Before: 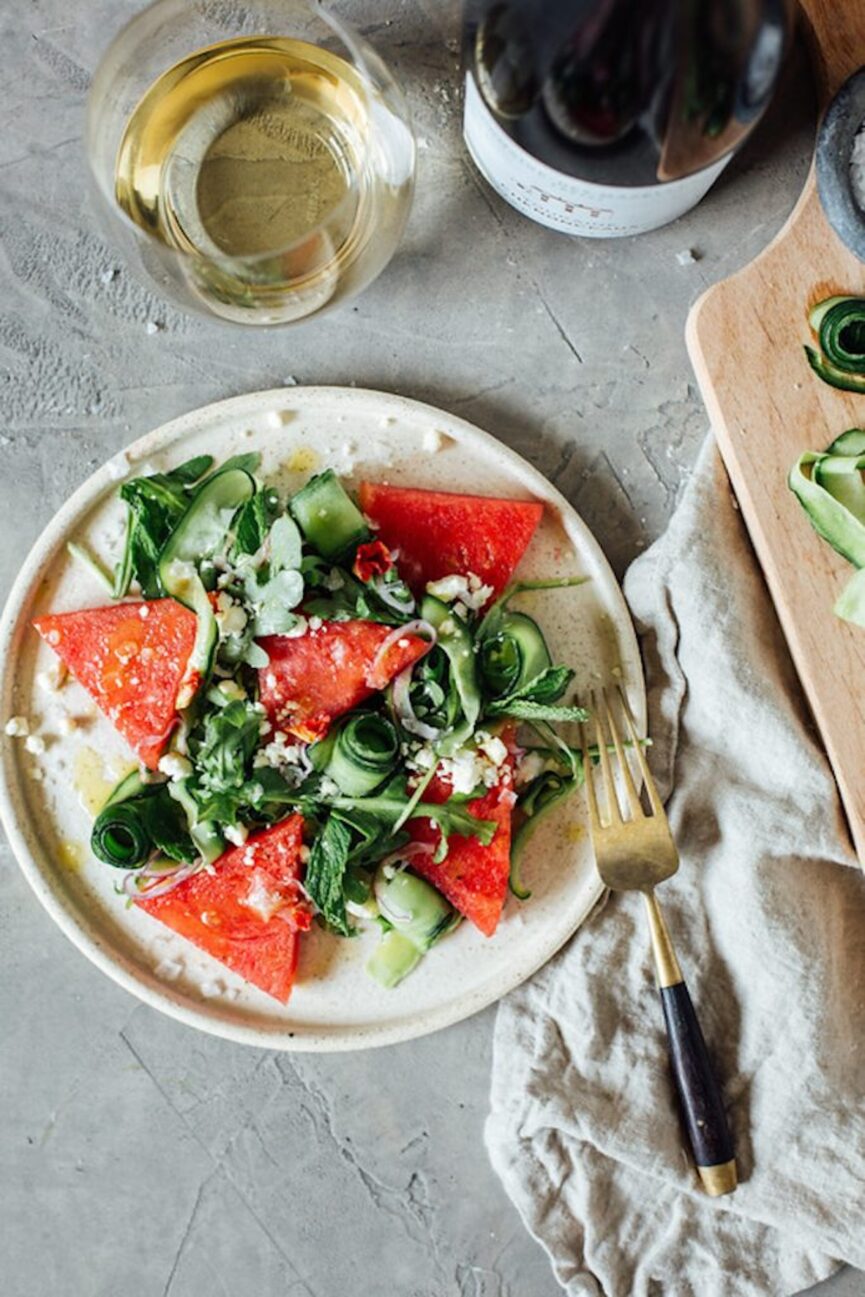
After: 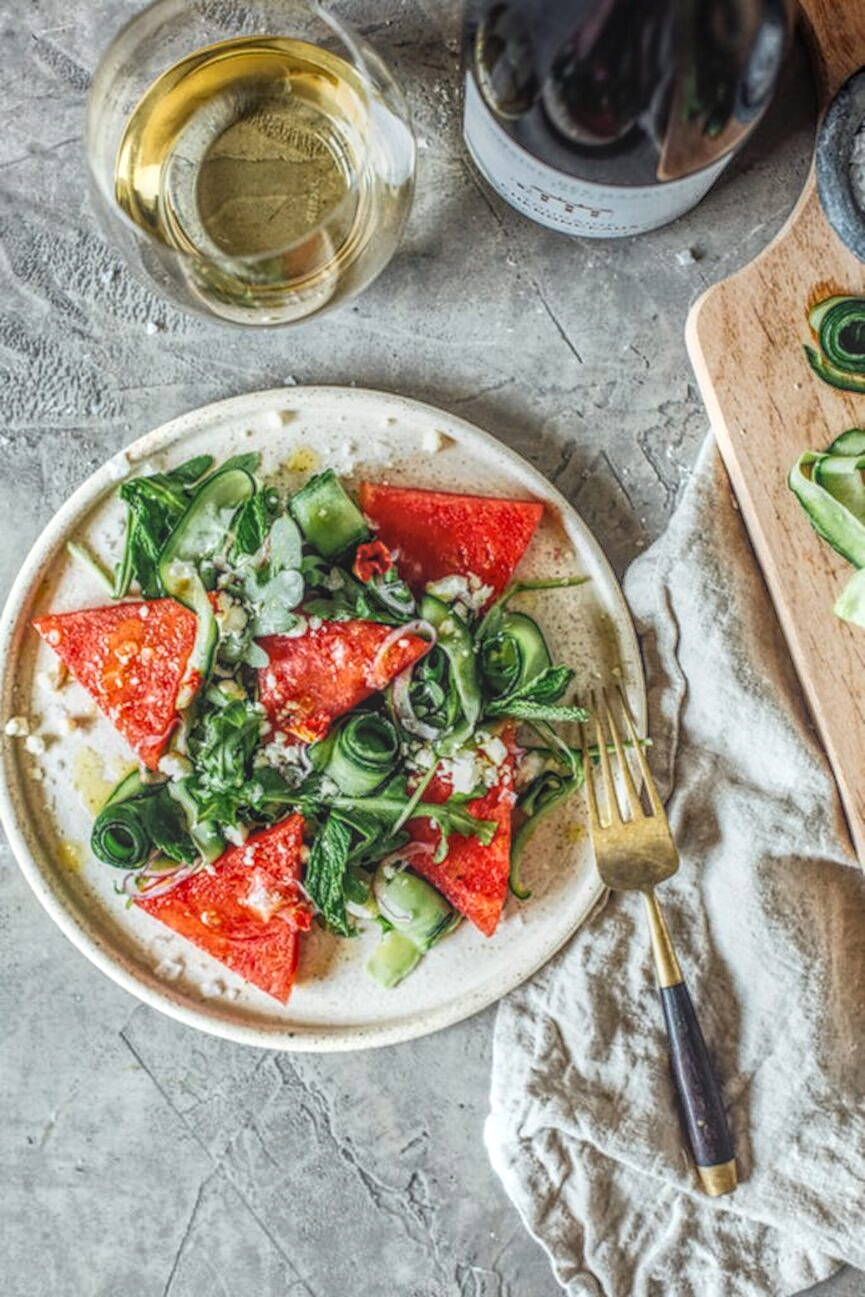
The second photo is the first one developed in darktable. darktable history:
base curve: curves: ch0 [(0, 0) (0.257, 0.25) (0.482, 0.586) (0.757, 0.871) (1, 1)]
local contrast: highlights 20%, shadows 30%, detail 200%, midtone range 0.2
